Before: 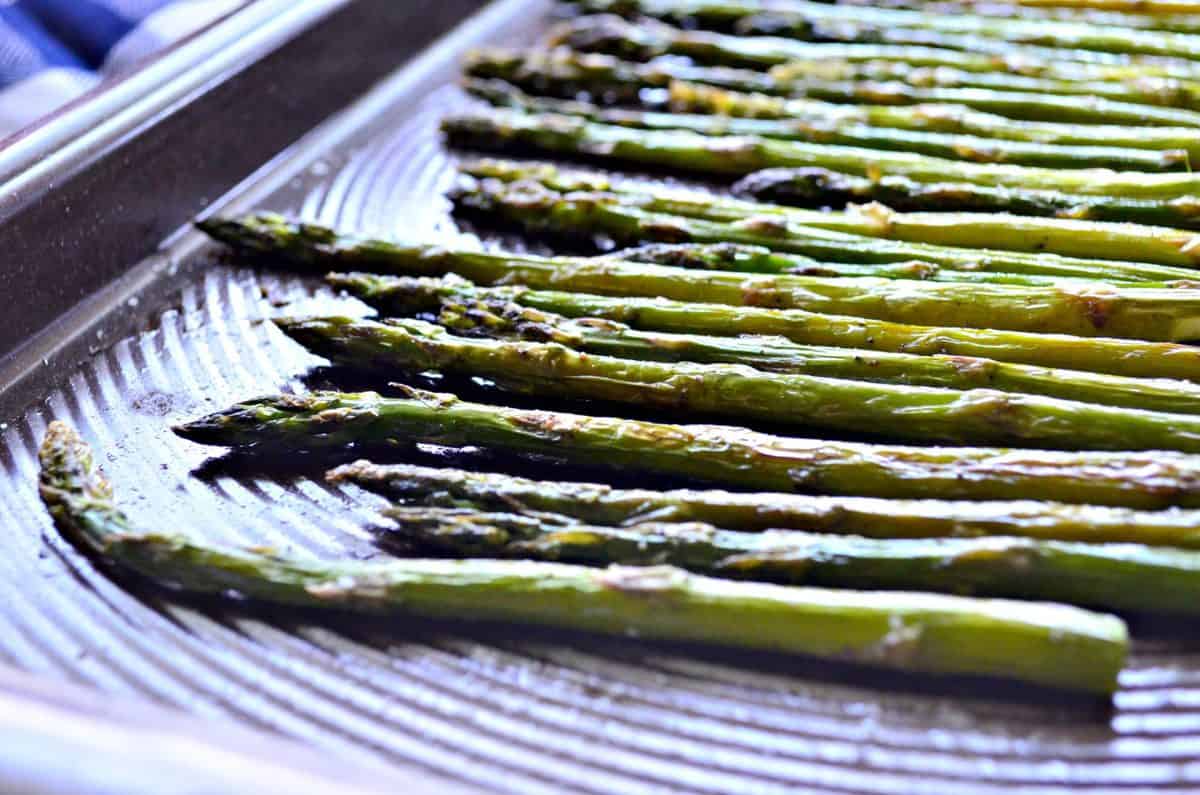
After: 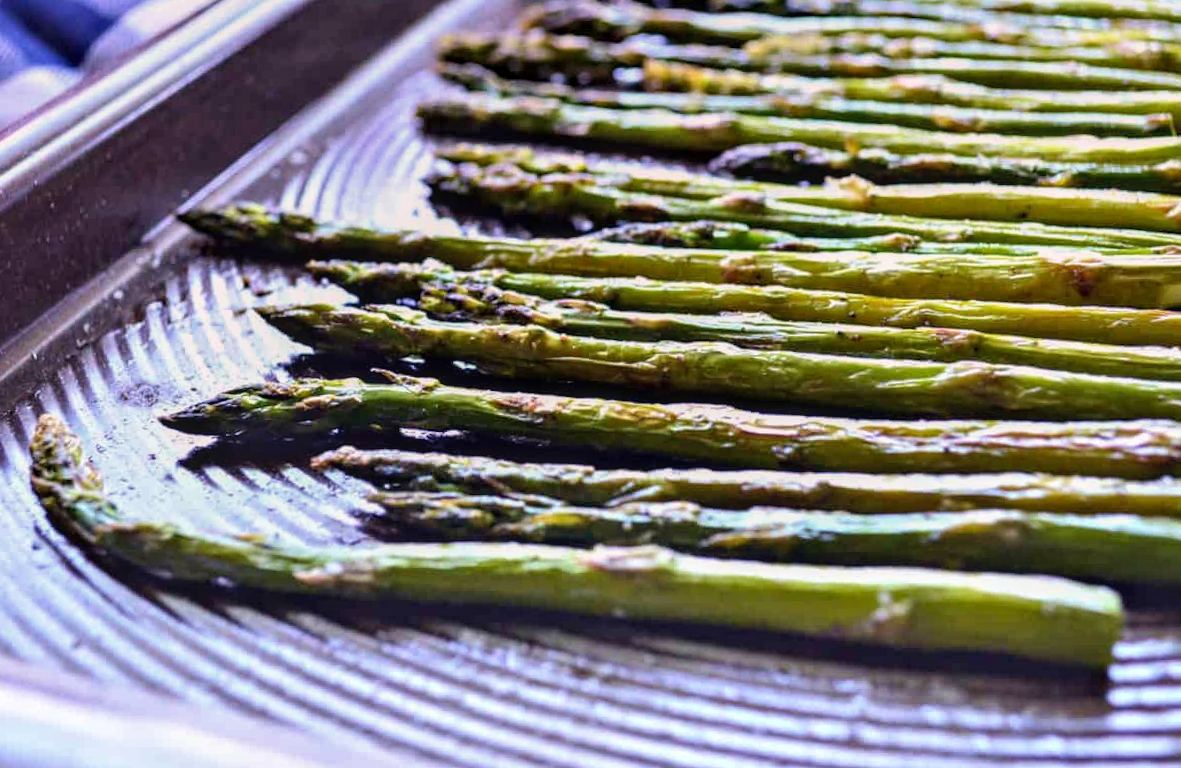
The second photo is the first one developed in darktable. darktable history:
velvia: strength 30%
local contrast: on, module defaults
rotate and perspective: rotation -1.32°, lens shift (horizontal) -0.031, crop left 0.015, crop right 0.985, crop top 0.047, crop bottom 0.982
graduated density: density 0.38 EV, hardness 21%, rotation -6.11°, saturation 32%
